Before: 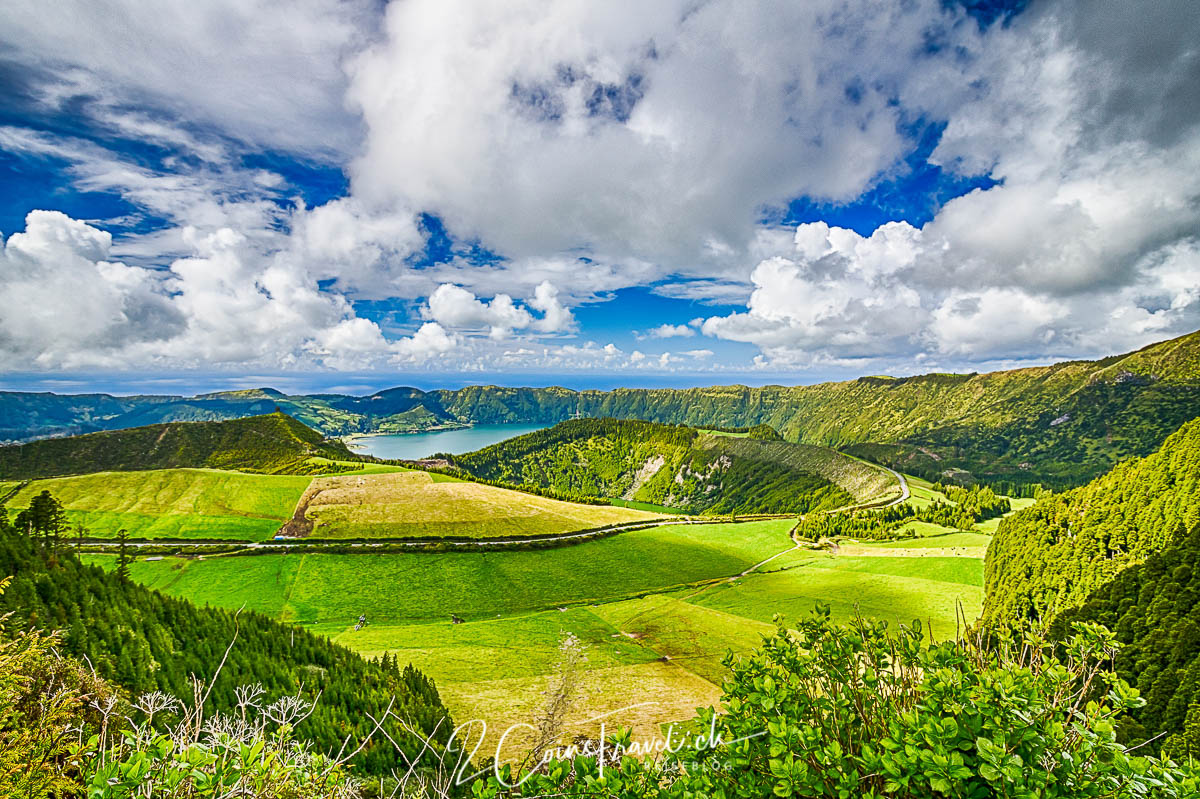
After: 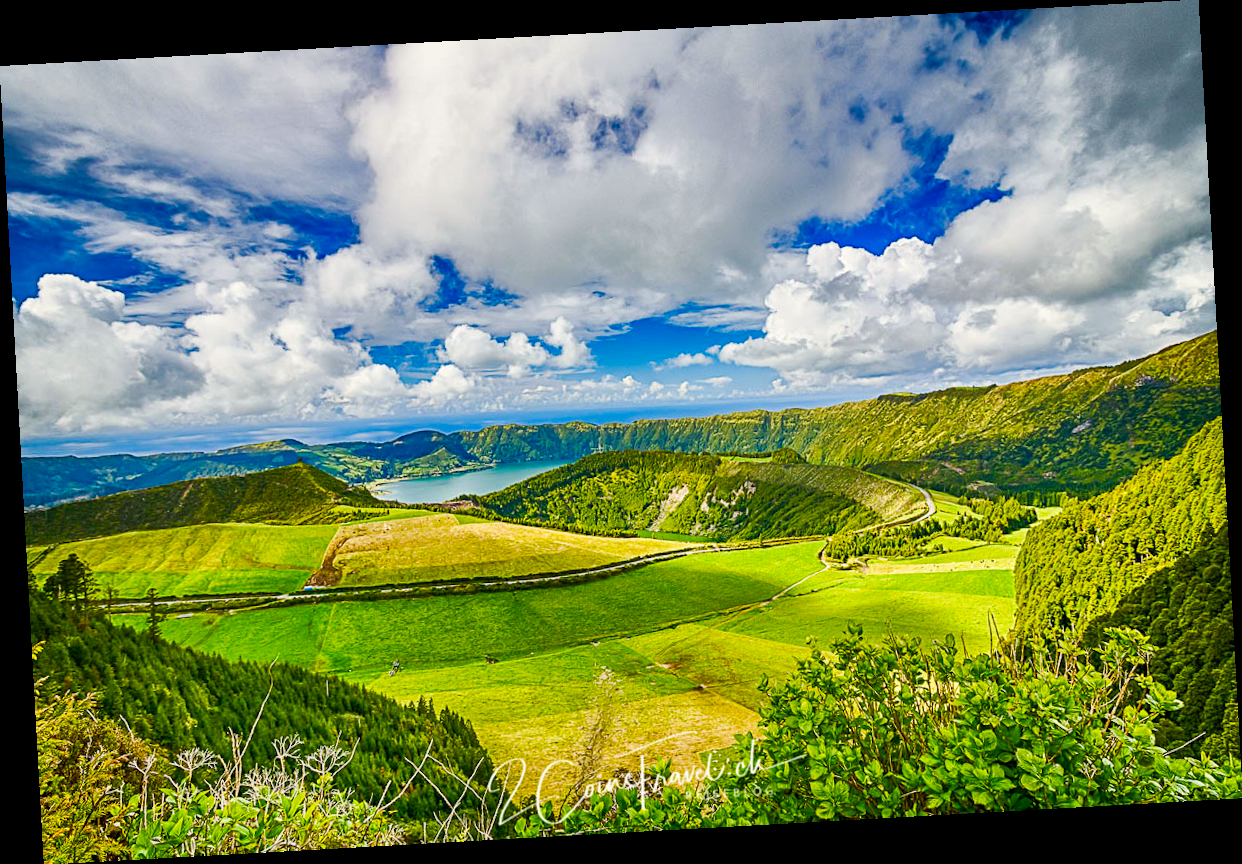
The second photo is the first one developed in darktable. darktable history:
color balance rgb: perceptual saturation grading › global saturation 20%, perceptual saturation grading › highlights -25%, perceptual saturation grading › shadows 25%
rotate and perspective: rotation -3.18°, automatic cropping off
color calibration: output colorfulness [0, 0.315, 0, 0], x 0.341, y 0.355, temperature 5166 K
